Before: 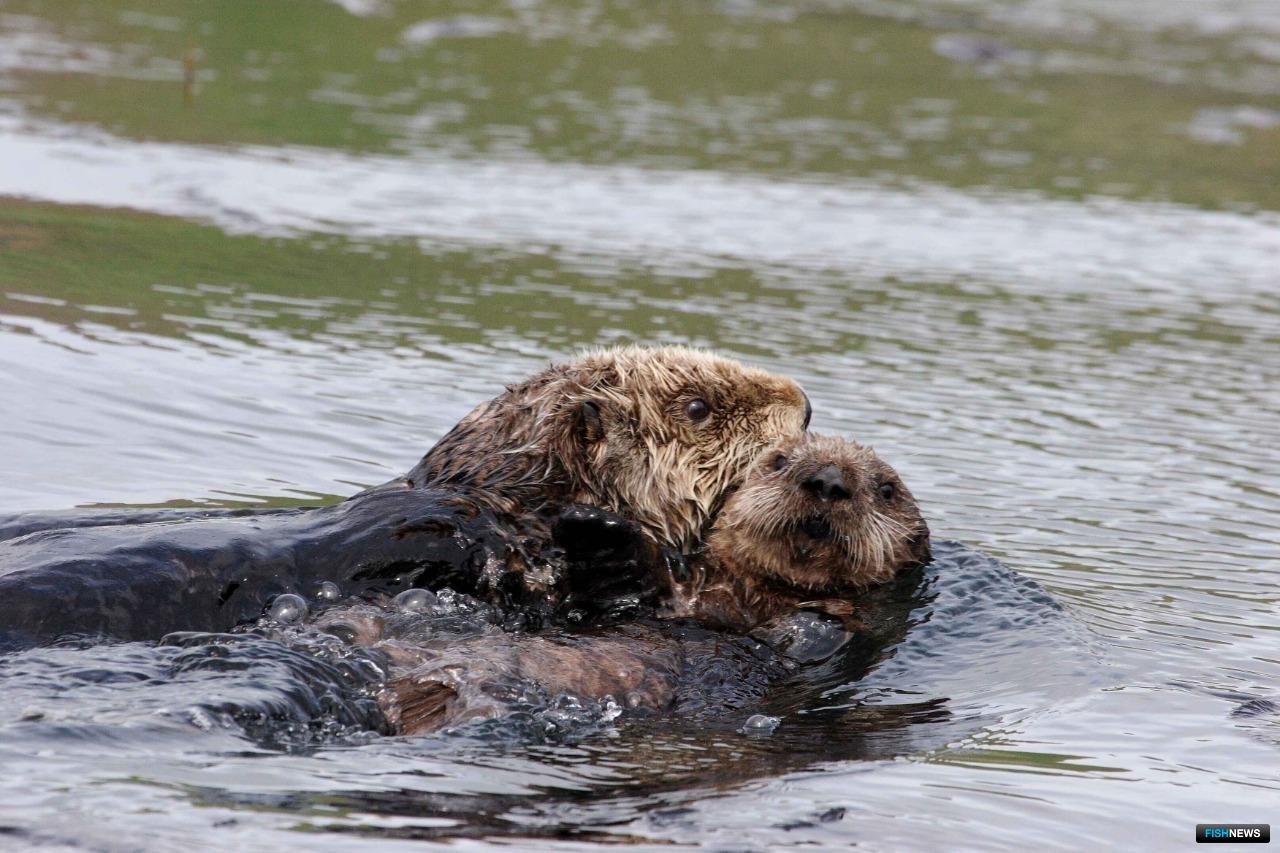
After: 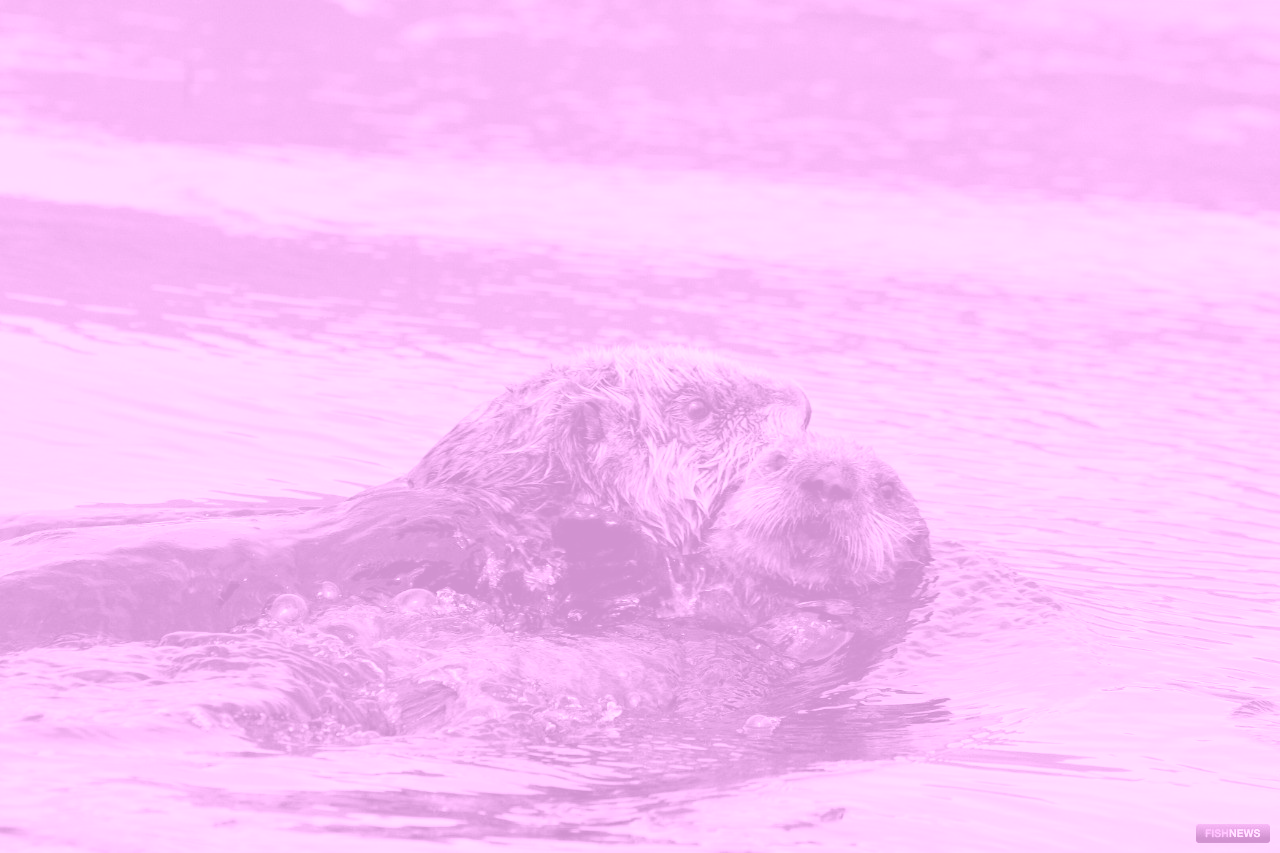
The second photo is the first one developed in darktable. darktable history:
tone equalizer: on, module defaults
colorize: hue 331.2°, saturation 75%, source mix 30.28%, lightness 70.52%, version 1
